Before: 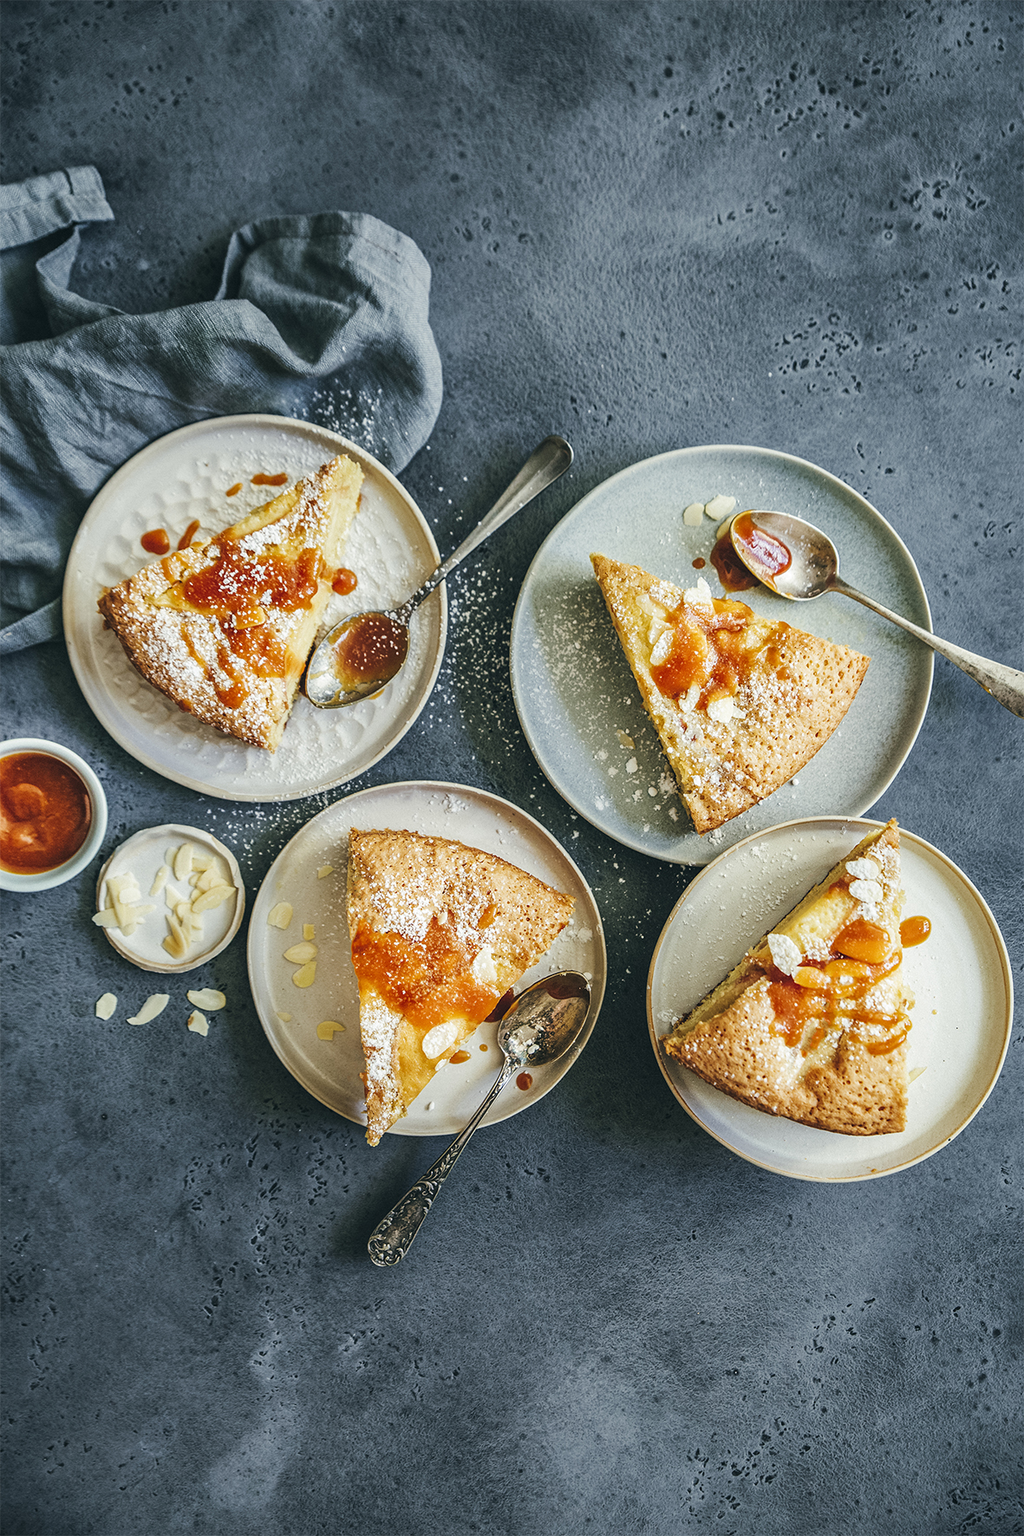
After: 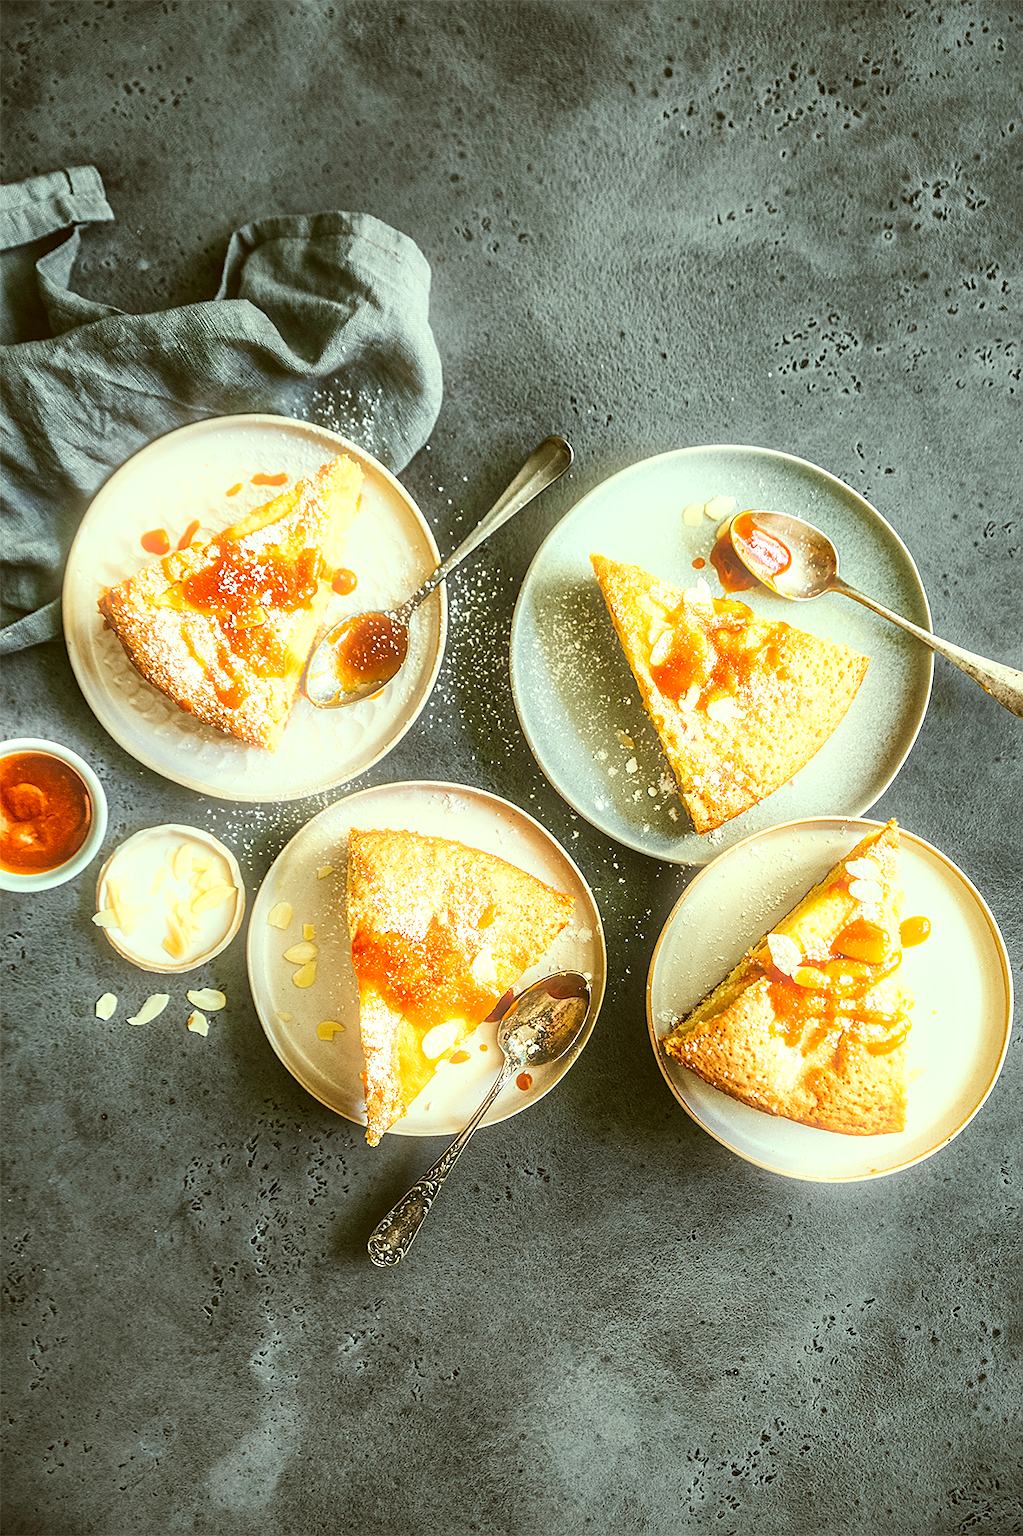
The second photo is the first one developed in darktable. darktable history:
sharpen: radius 1.458, amount 0.398, threshold 1.271
shadows and highlights: radius 171.16, shadows 27, white point adjustment 3.13, highlights -67.95, soften with gaussian
exposure: black level correction 0, exposure 1.1 EV, compensate exposure bias true, compensate highlight preservation false
bloom: size 5%, threshold 95%, strength 15%
color correction: highlights a* -5.94, highlights b* 9.48, shadows a* 10.12, shadows b* 23.94
